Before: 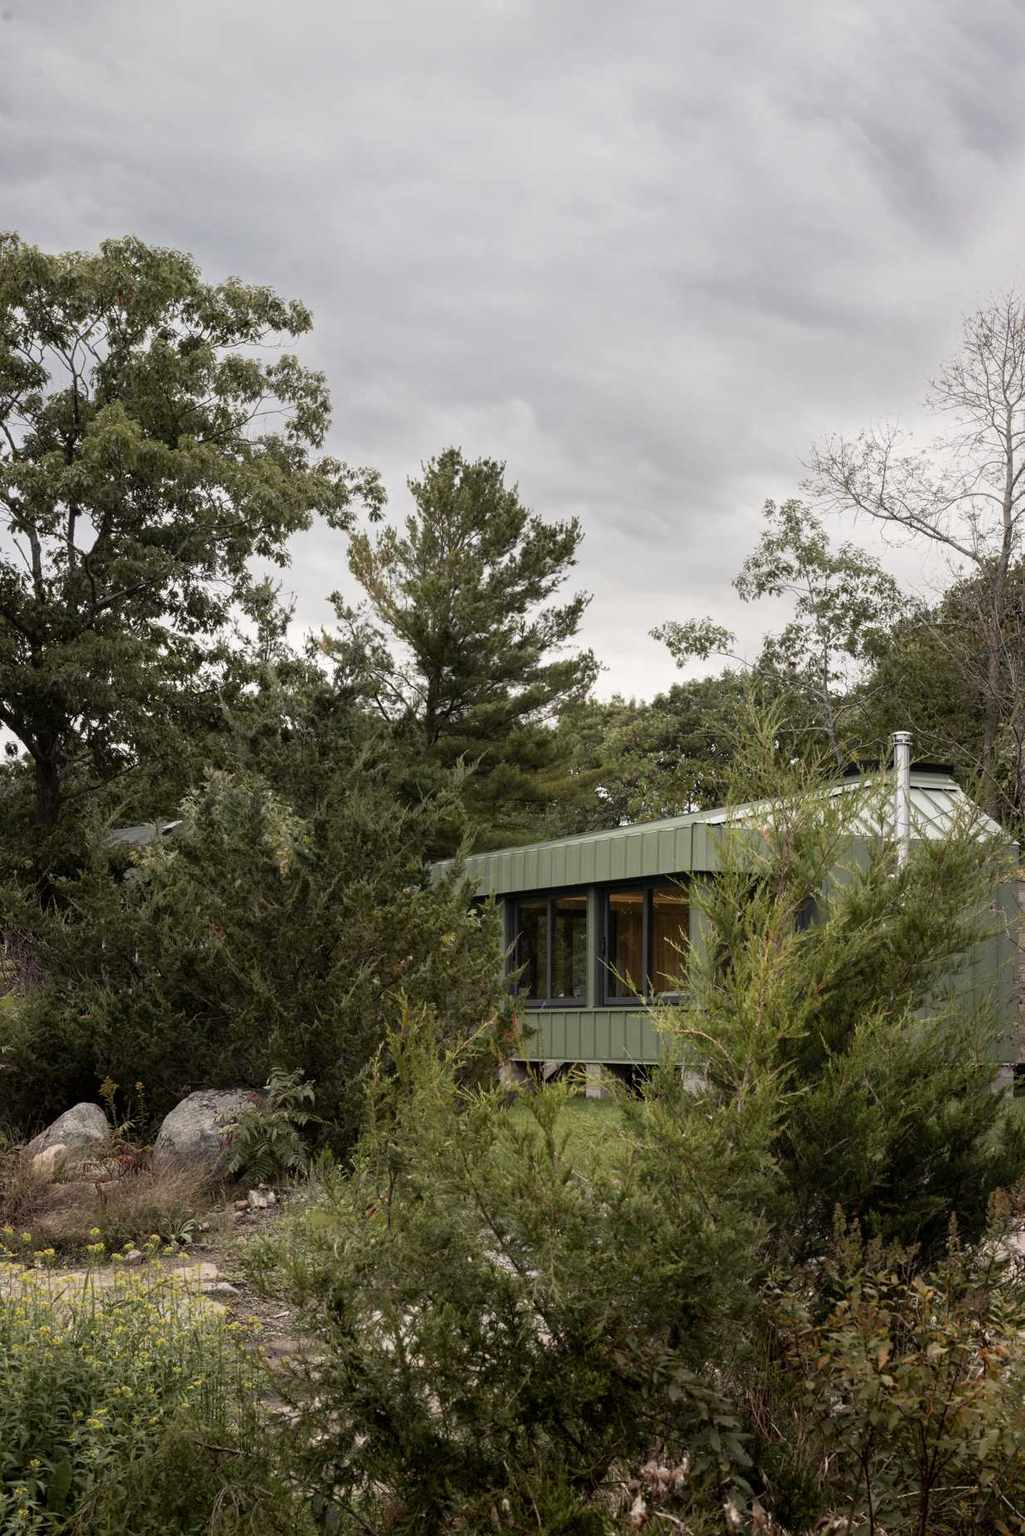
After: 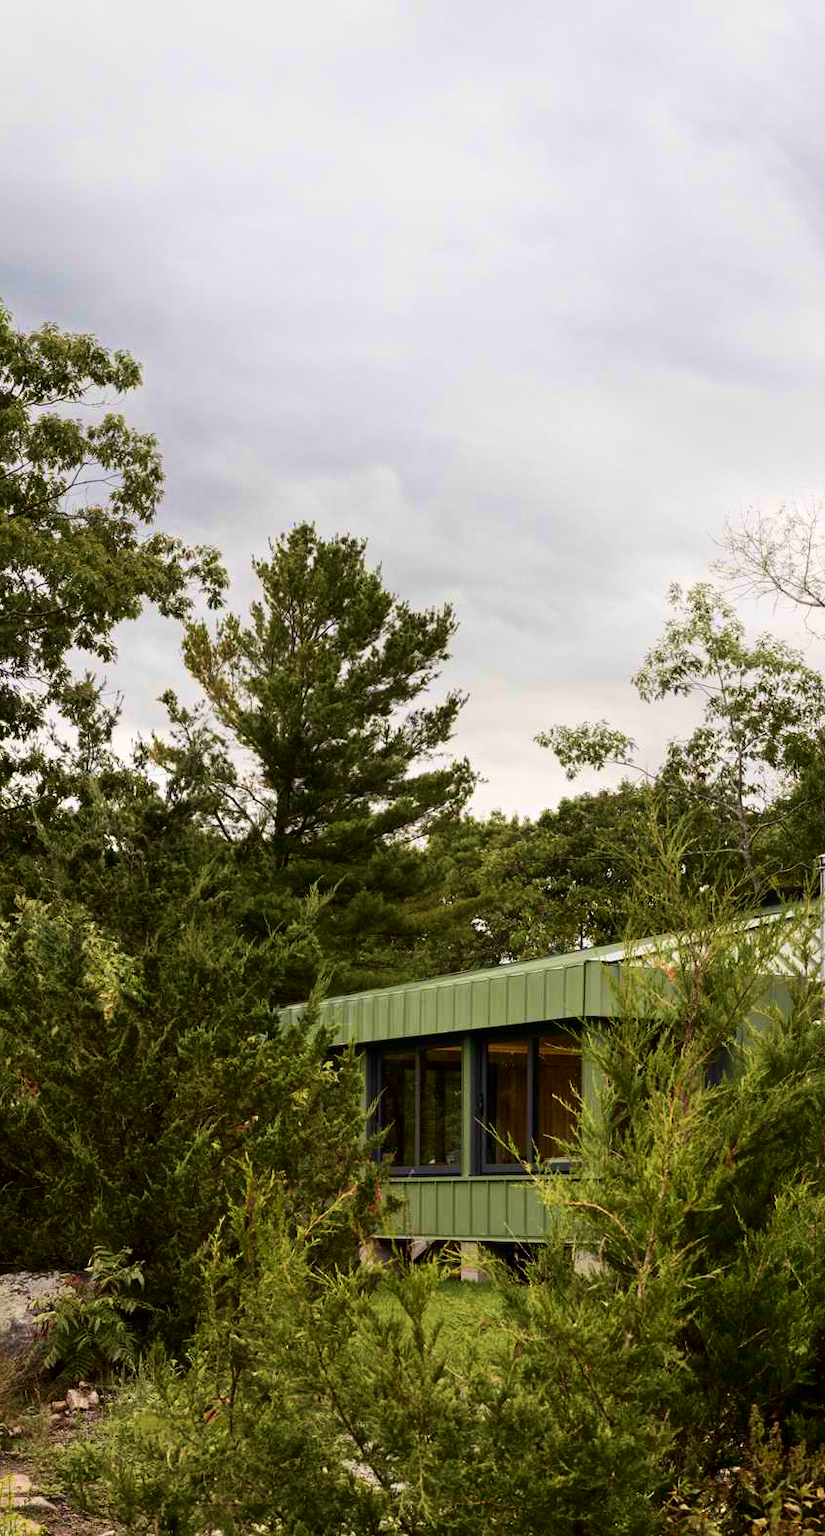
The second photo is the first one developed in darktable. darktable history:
velvia: strength 67.33%, mid-tones bias 0.979
contrast brightness saturation: contrast 0.123, brightness -0.117, saturation 0.201
shadows and highlights: highlights 70.97, soften with gaussian
crop: left 18.715%, right 12.194%, bottom 14.298%
local contrast: mode bilateral grid, contrast 10, coarseness 24, detail 115%, midtone range 0.2
